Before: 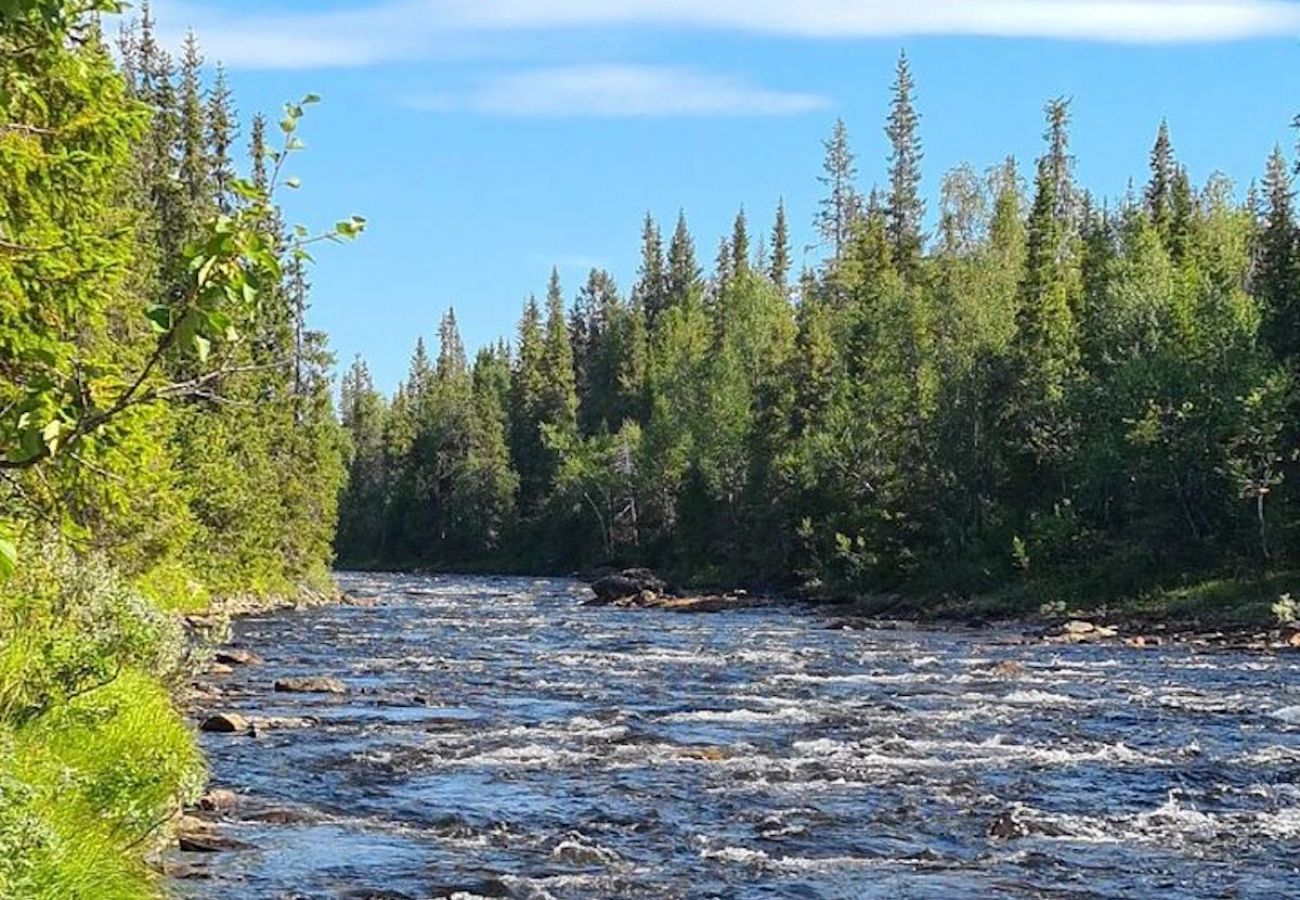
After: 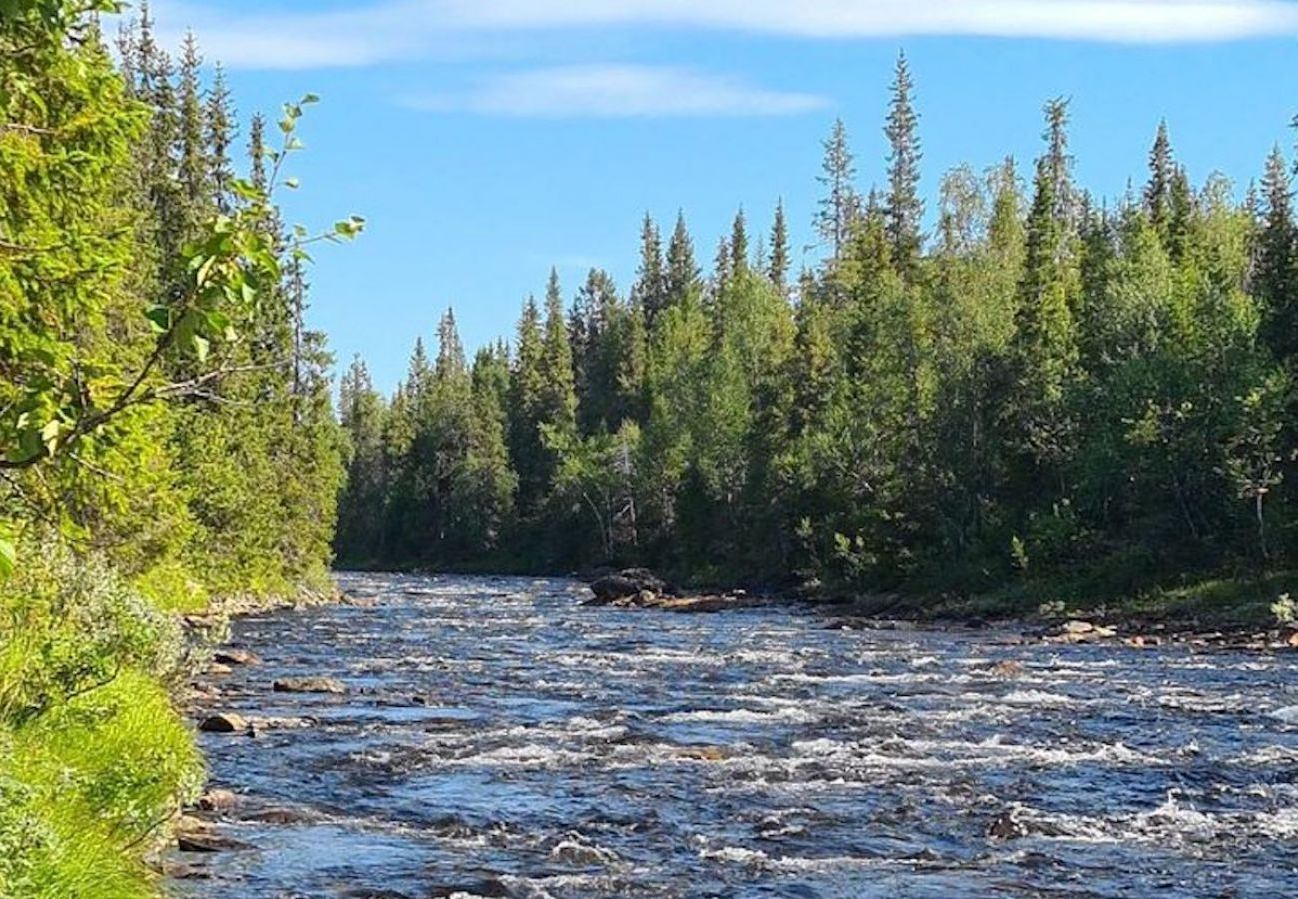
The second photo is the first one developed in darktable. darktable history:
white balance: emerald 1
crop and rotate: left 0.126%
